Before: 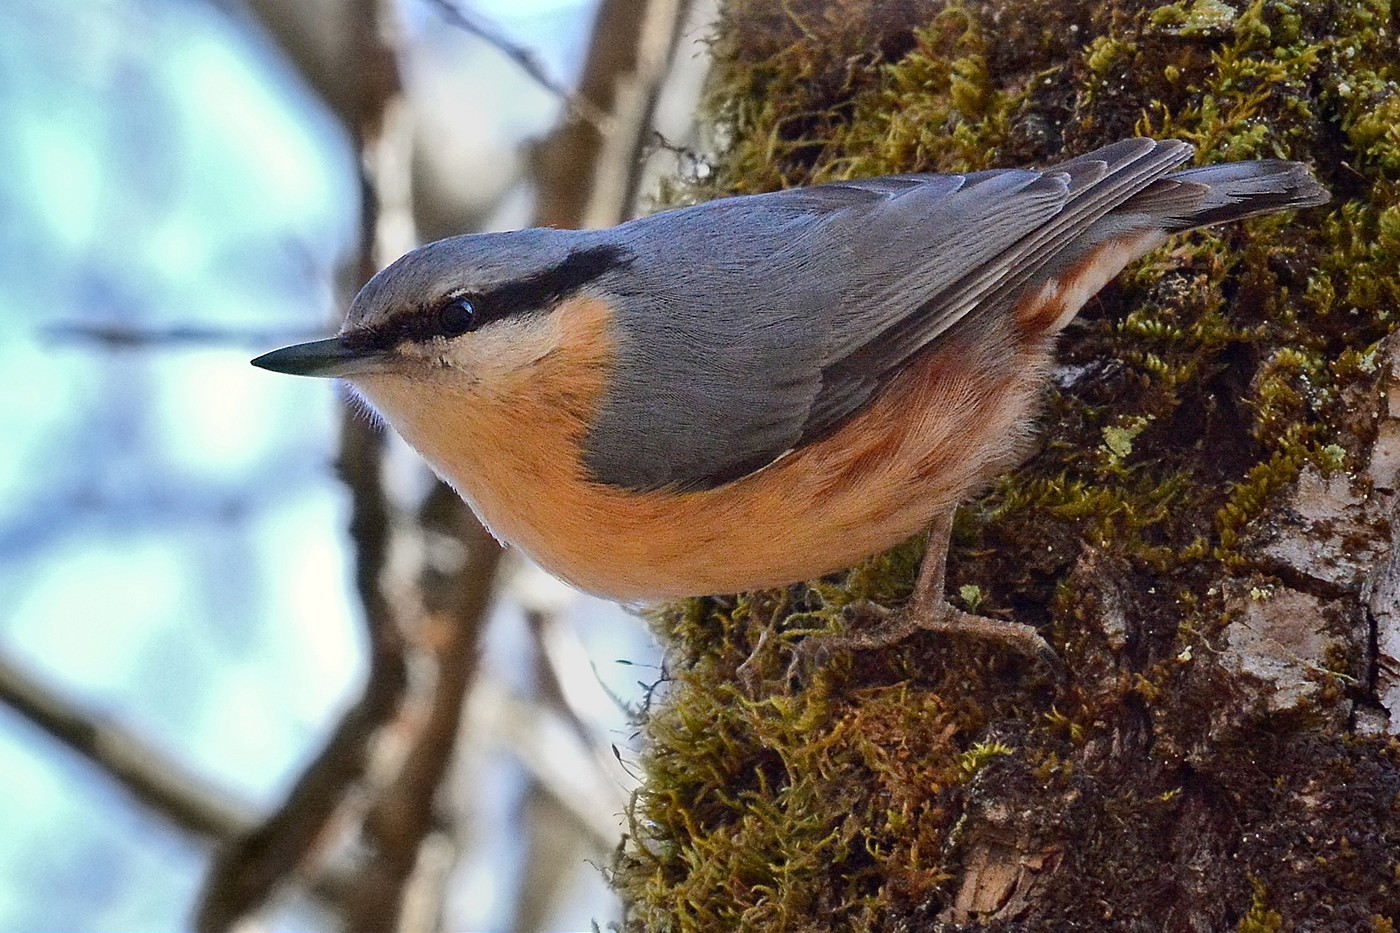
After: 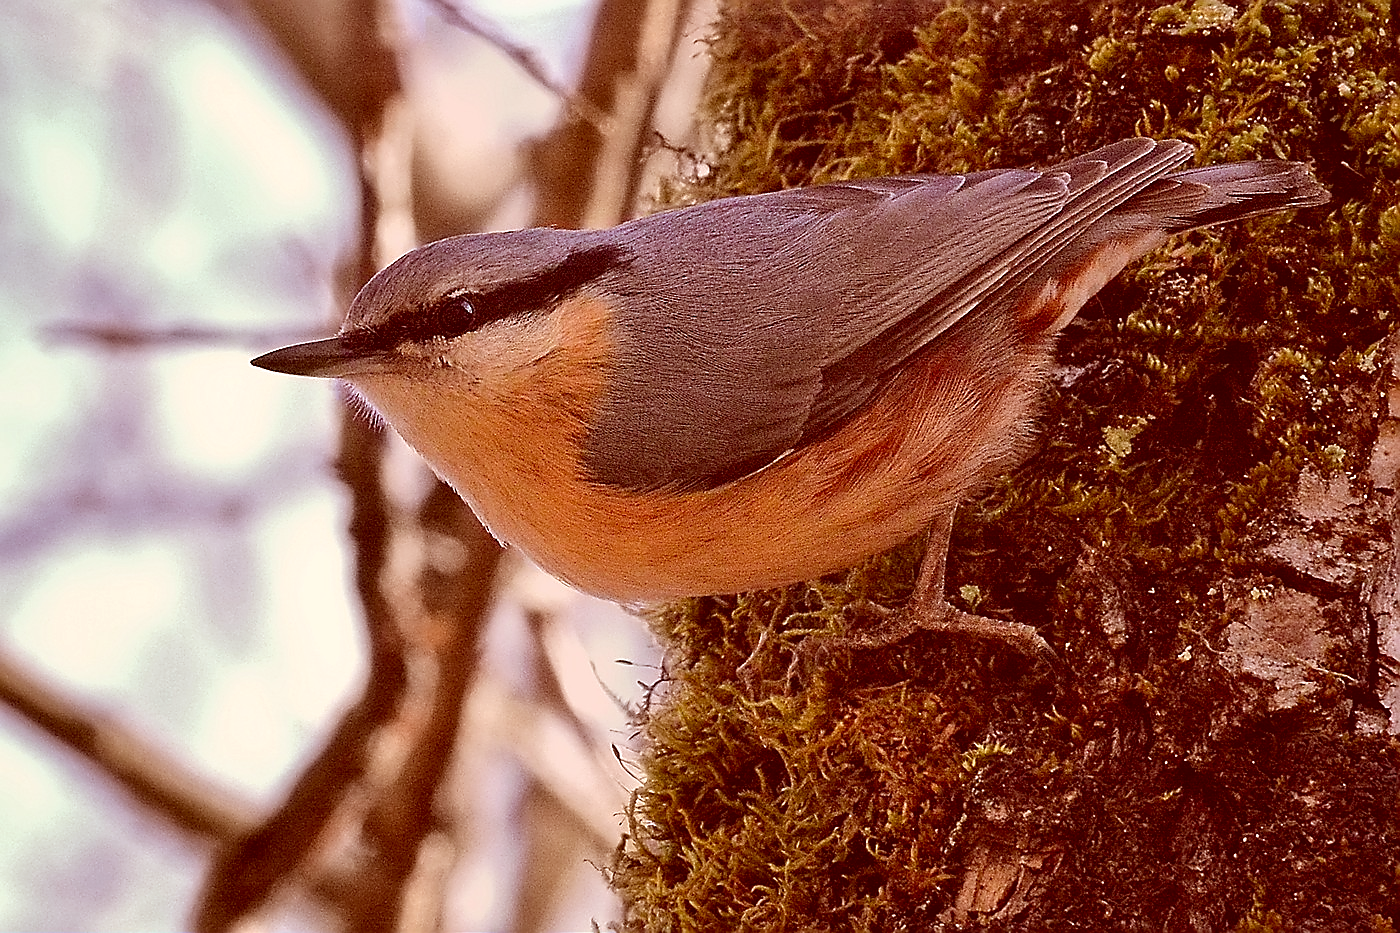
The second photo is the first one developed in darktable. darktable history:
color correction: highlights a* 9.49, highlights b* 8.74, shadows a* 39.74, shadows b* 39.59, saturation 0.809
sharpen: radius 1.416, amount 1.247, threshold 0.705
